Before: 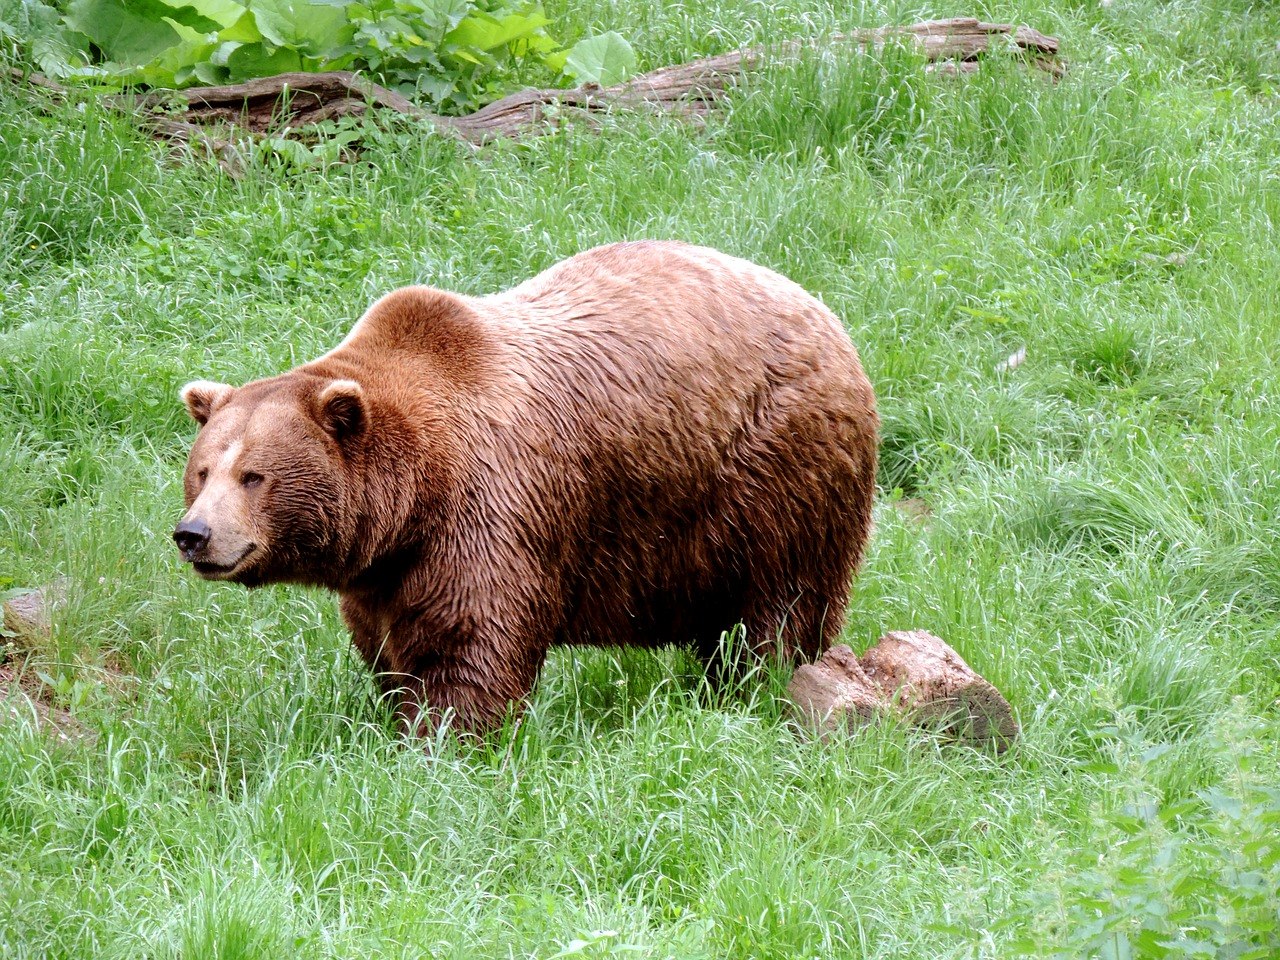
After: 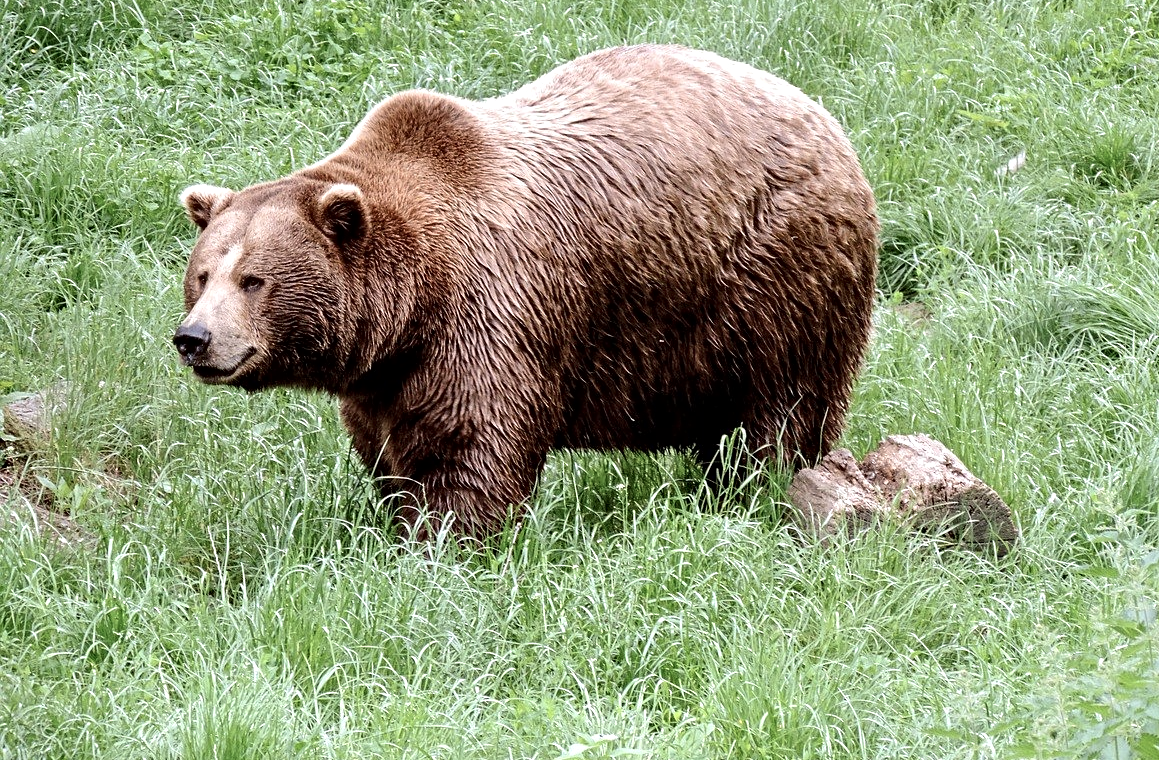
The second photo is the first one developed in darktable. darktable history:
contrast equalizer: y [[0.502, 0.517, 0.543, 0.576, 0.611, 0.631], [0.5 ×6], [0.5 ×6], [0 ×6], [0 ×6]]
contrast brightness saturation: contrast 0.097, saturation -0.286
crop: top 20.493%, right 9.411%, bottom 0.319%
